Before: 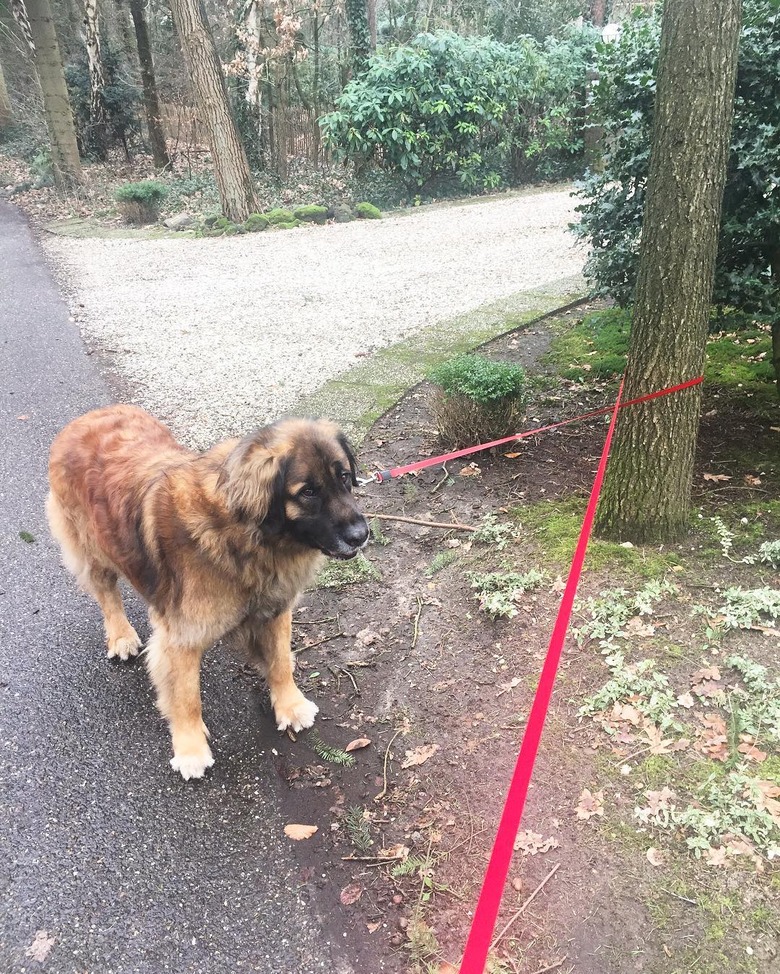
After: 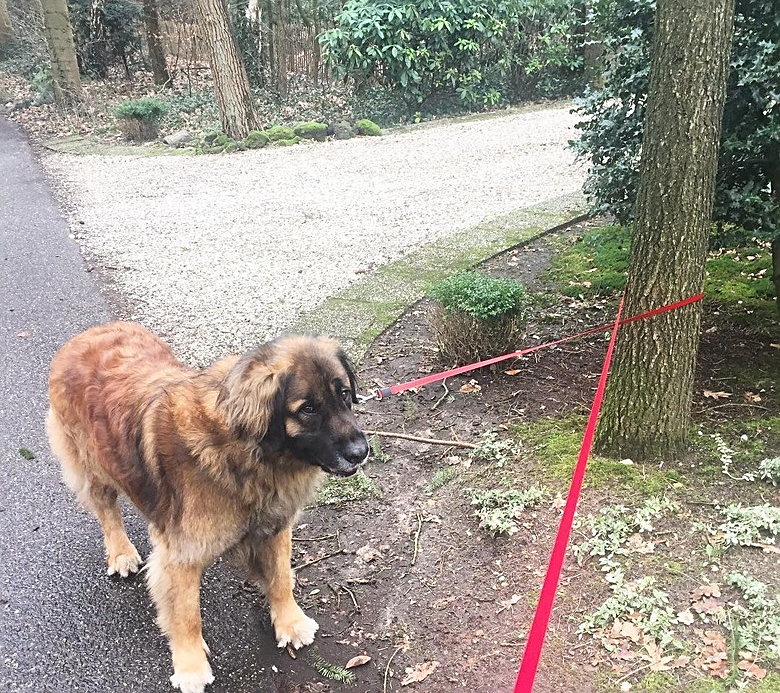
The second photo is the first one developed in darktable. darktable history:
crop and rotate: top 8.607%, bottom 20.221%
sharpen: on, module defaults
